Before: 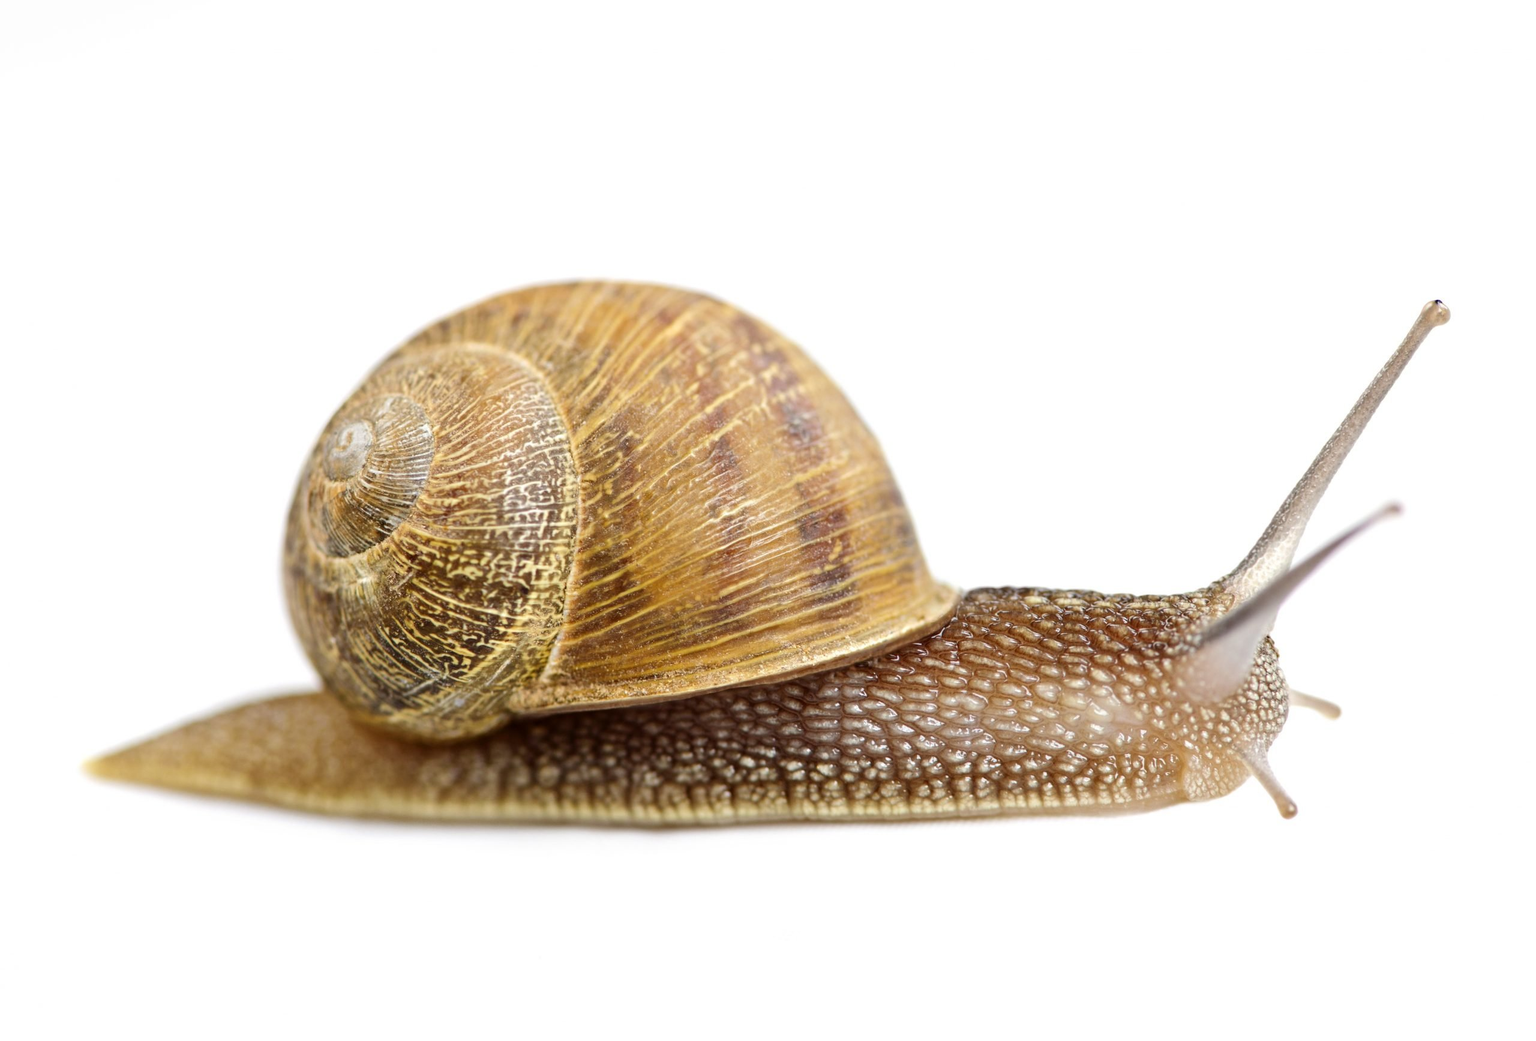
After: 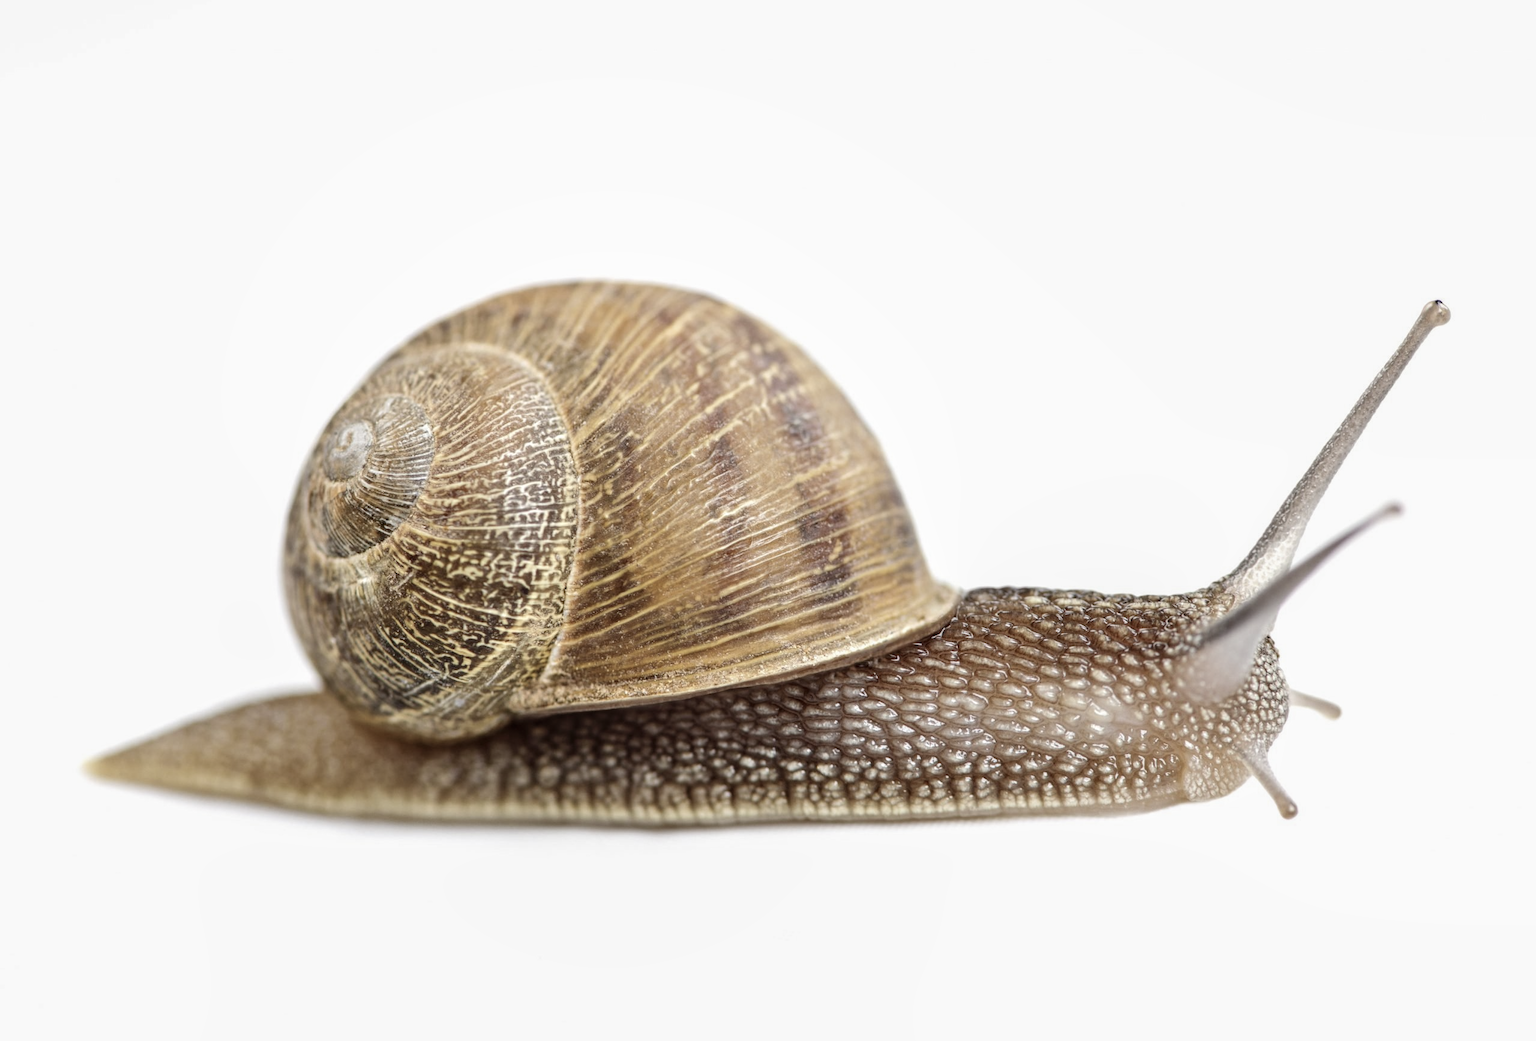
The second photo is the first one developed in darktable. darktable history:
local contrast: on, module defaults
contrast brightness saturation: contrast -0.047, saturation -0.399
